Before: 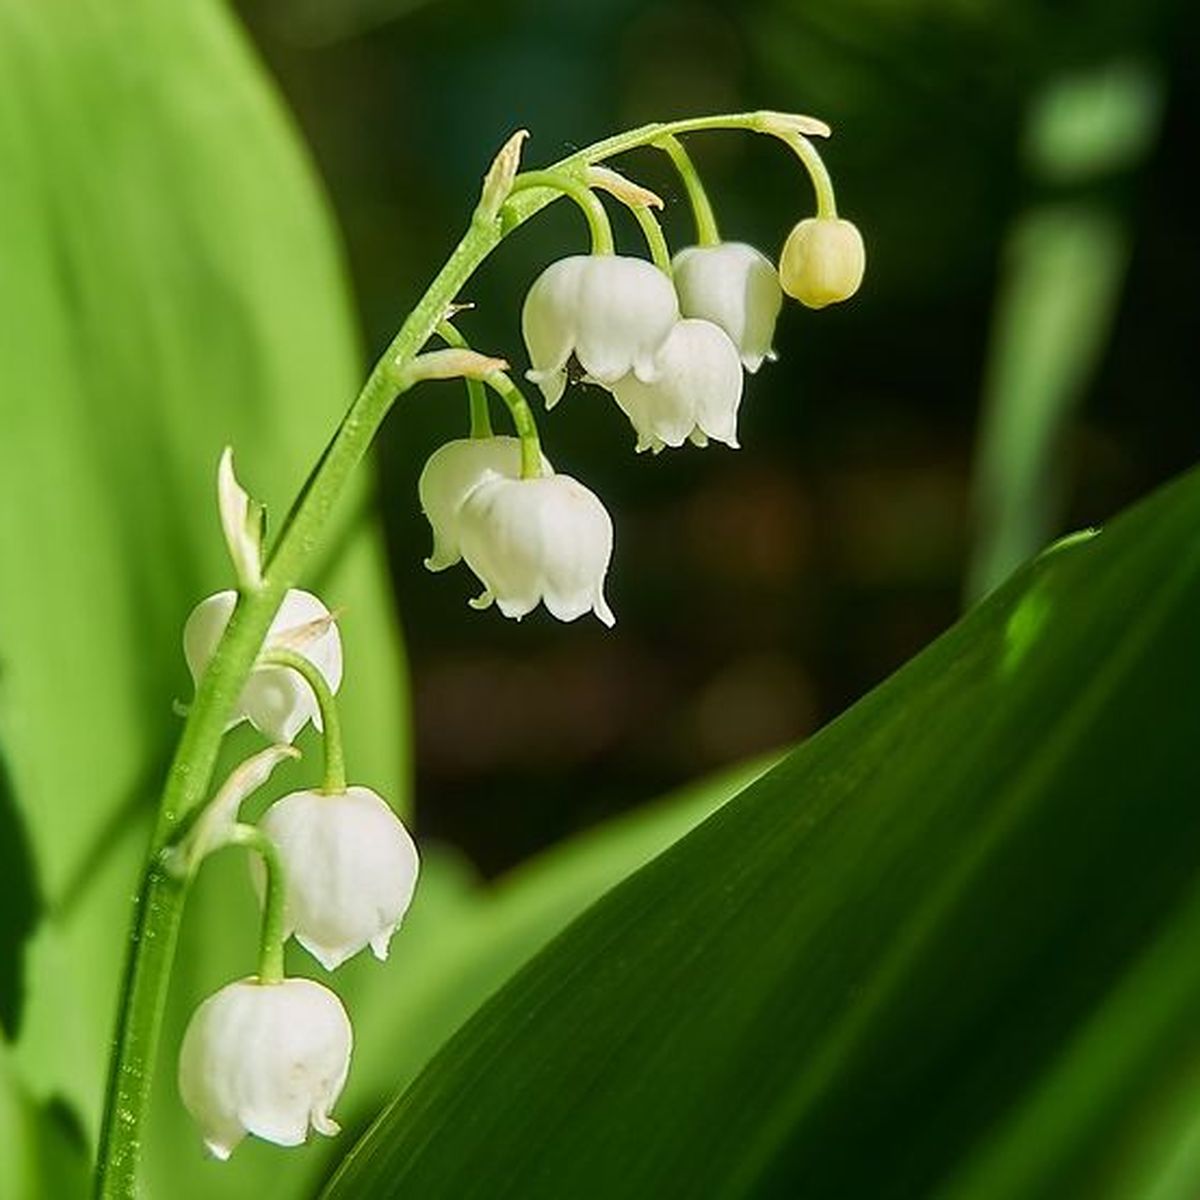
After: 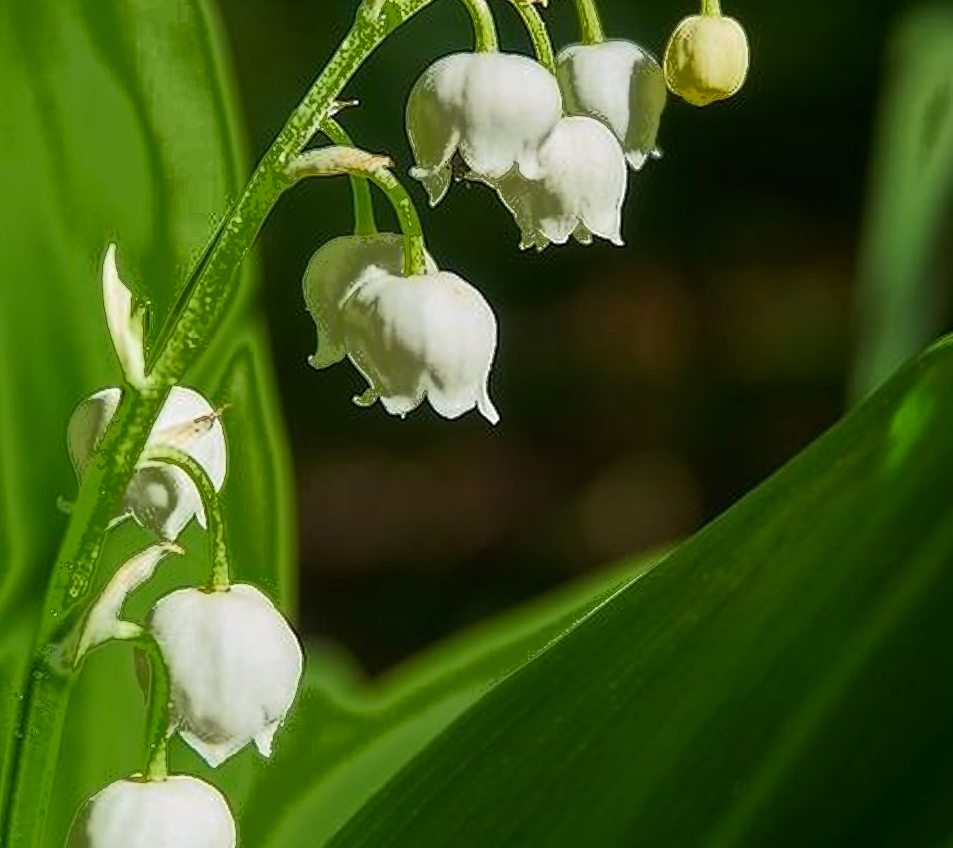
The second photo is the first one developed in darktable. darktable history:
white balance: red 0.986, blue 1.01
color zones: curves: ch0 [(0.25, 0.5) (0.636, 0.25) (0.75, 0.5)]
crop: left 9.712%, top 16.928%, right 10.845%, bottom 12.332%
fill light: exposure -0.73 EV, center 0.69, width 2.2
